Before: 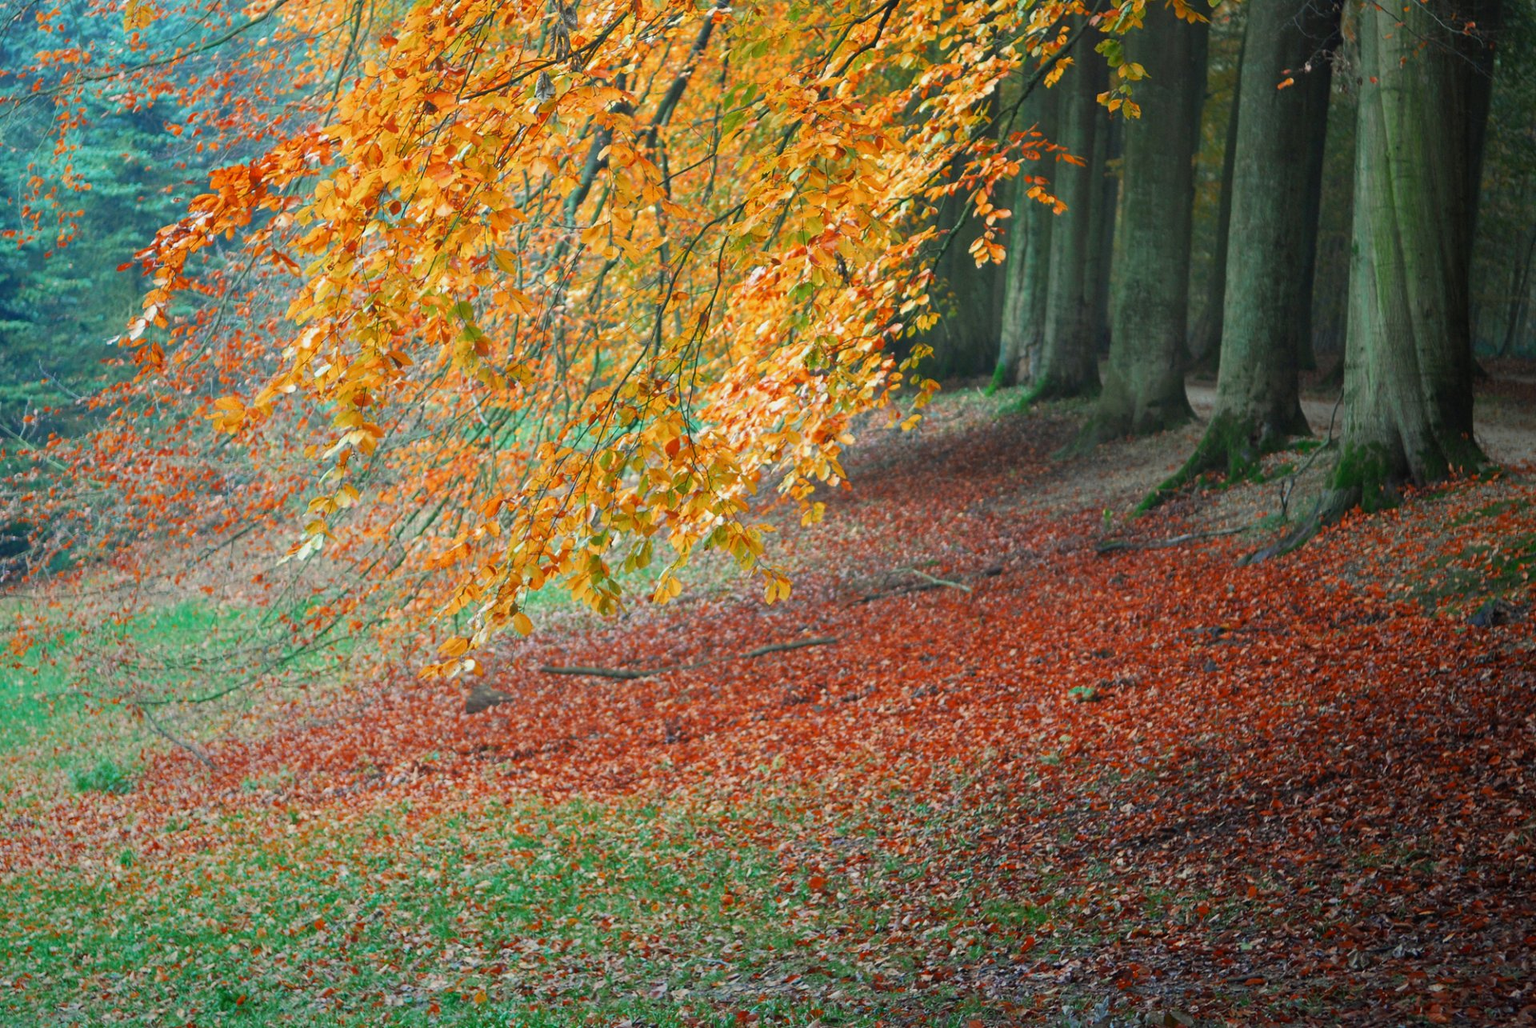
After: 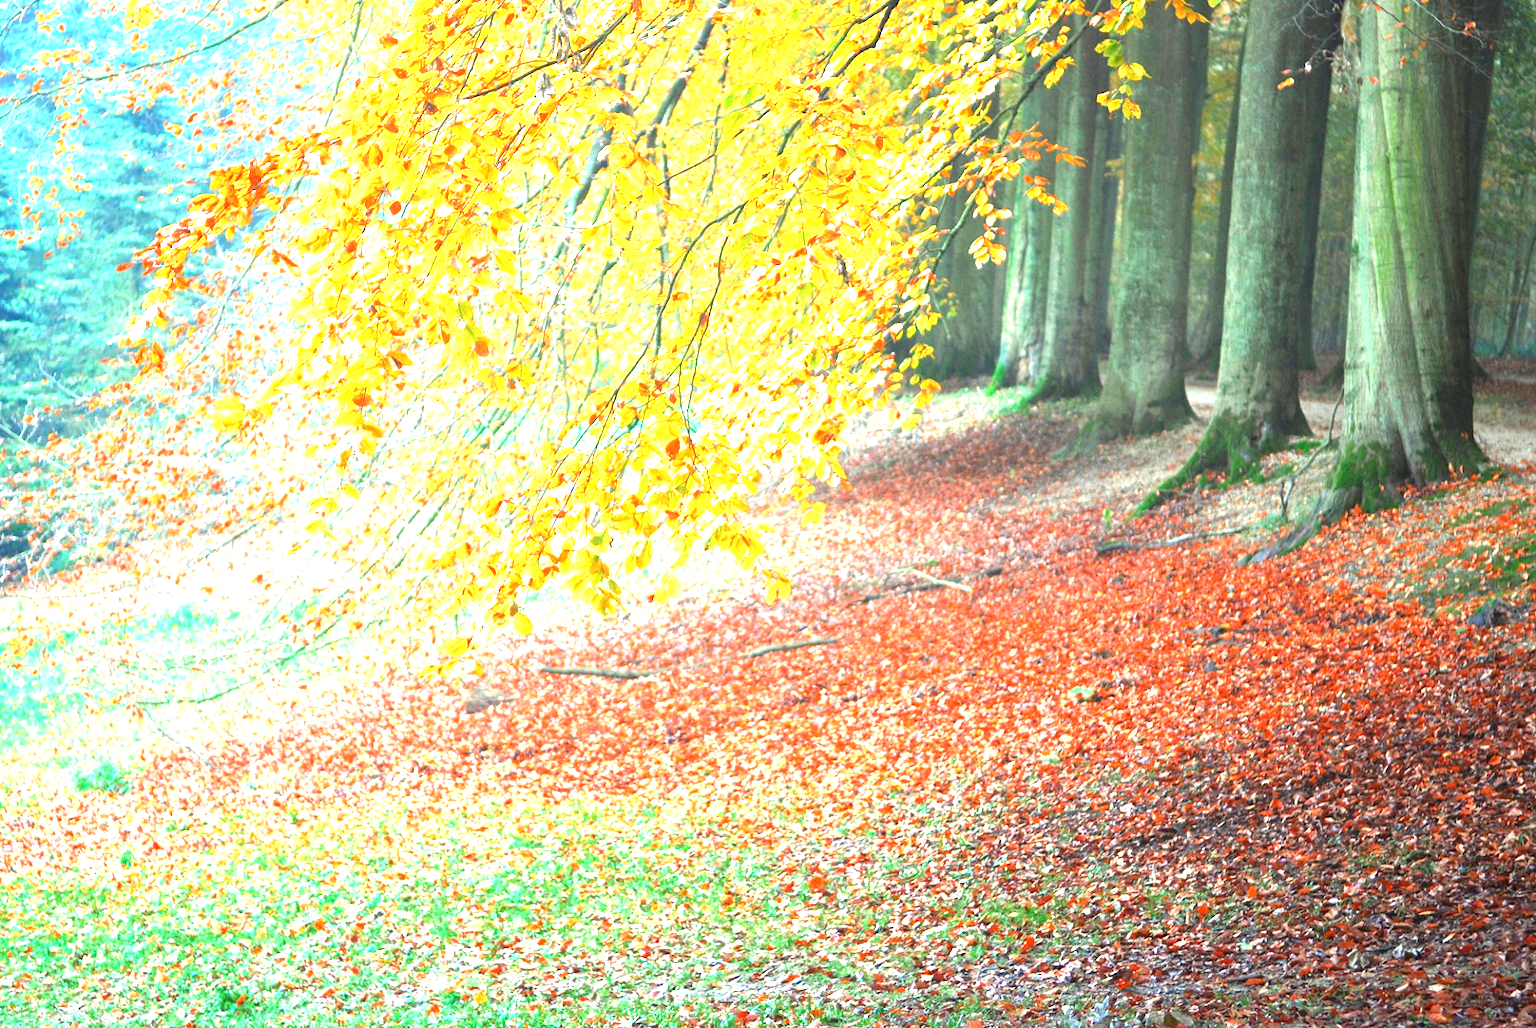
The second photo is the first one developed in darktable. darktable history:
exposure: black level correction 0, exposure 2.327 EV, compensate exposure bias true, compensate highlight preservation false
